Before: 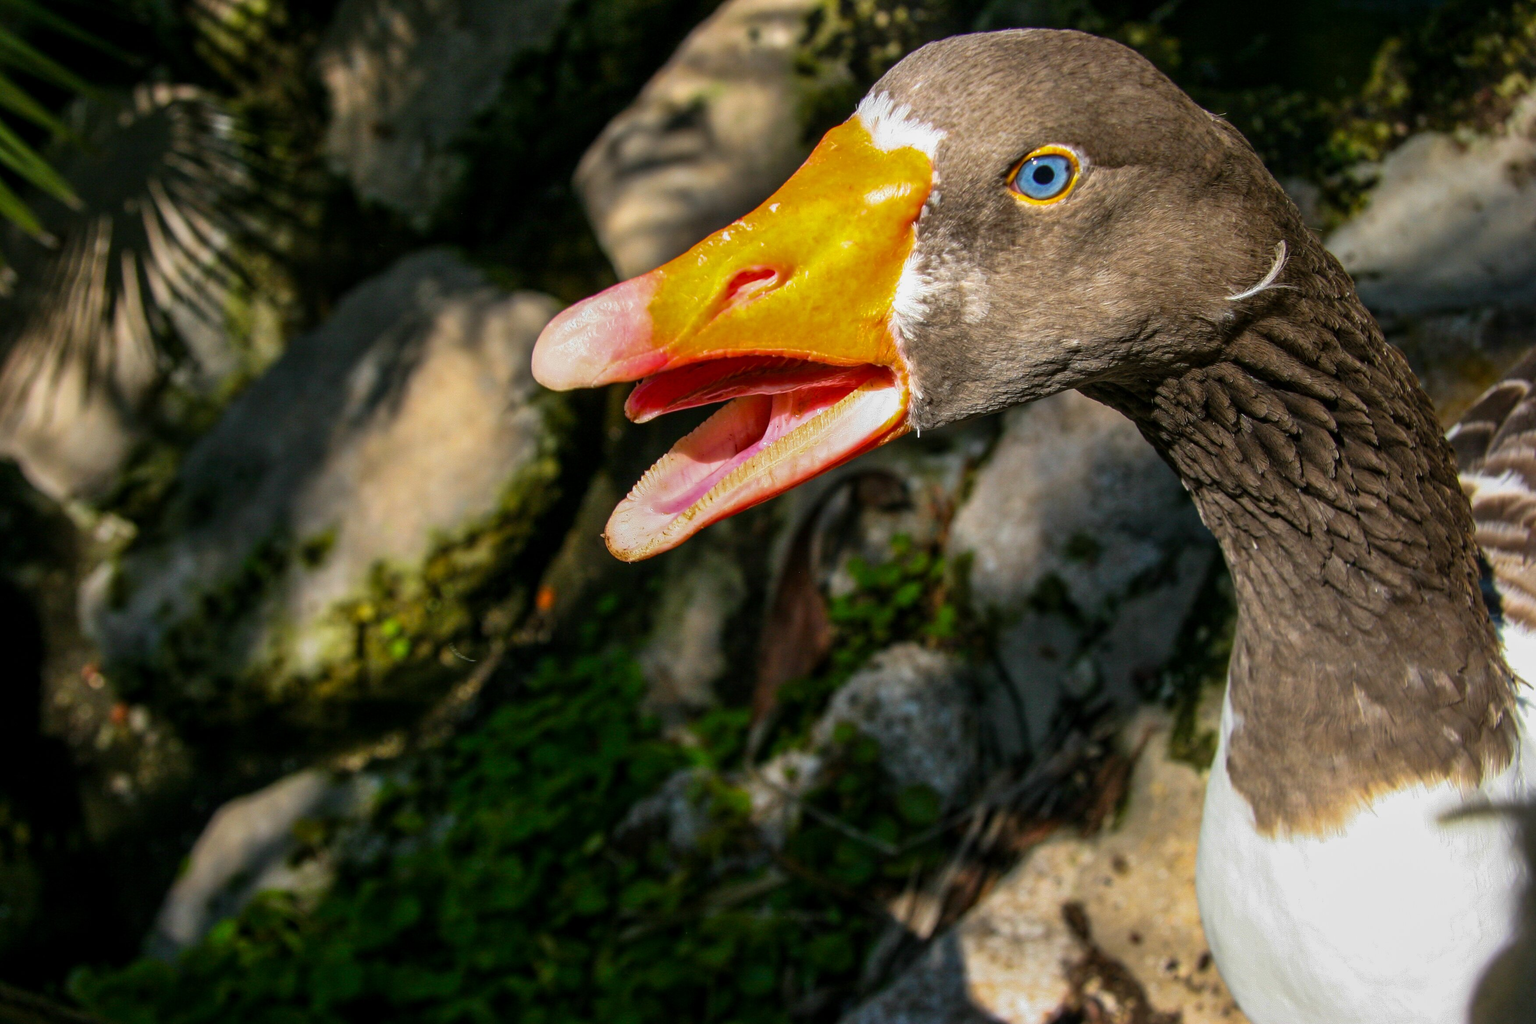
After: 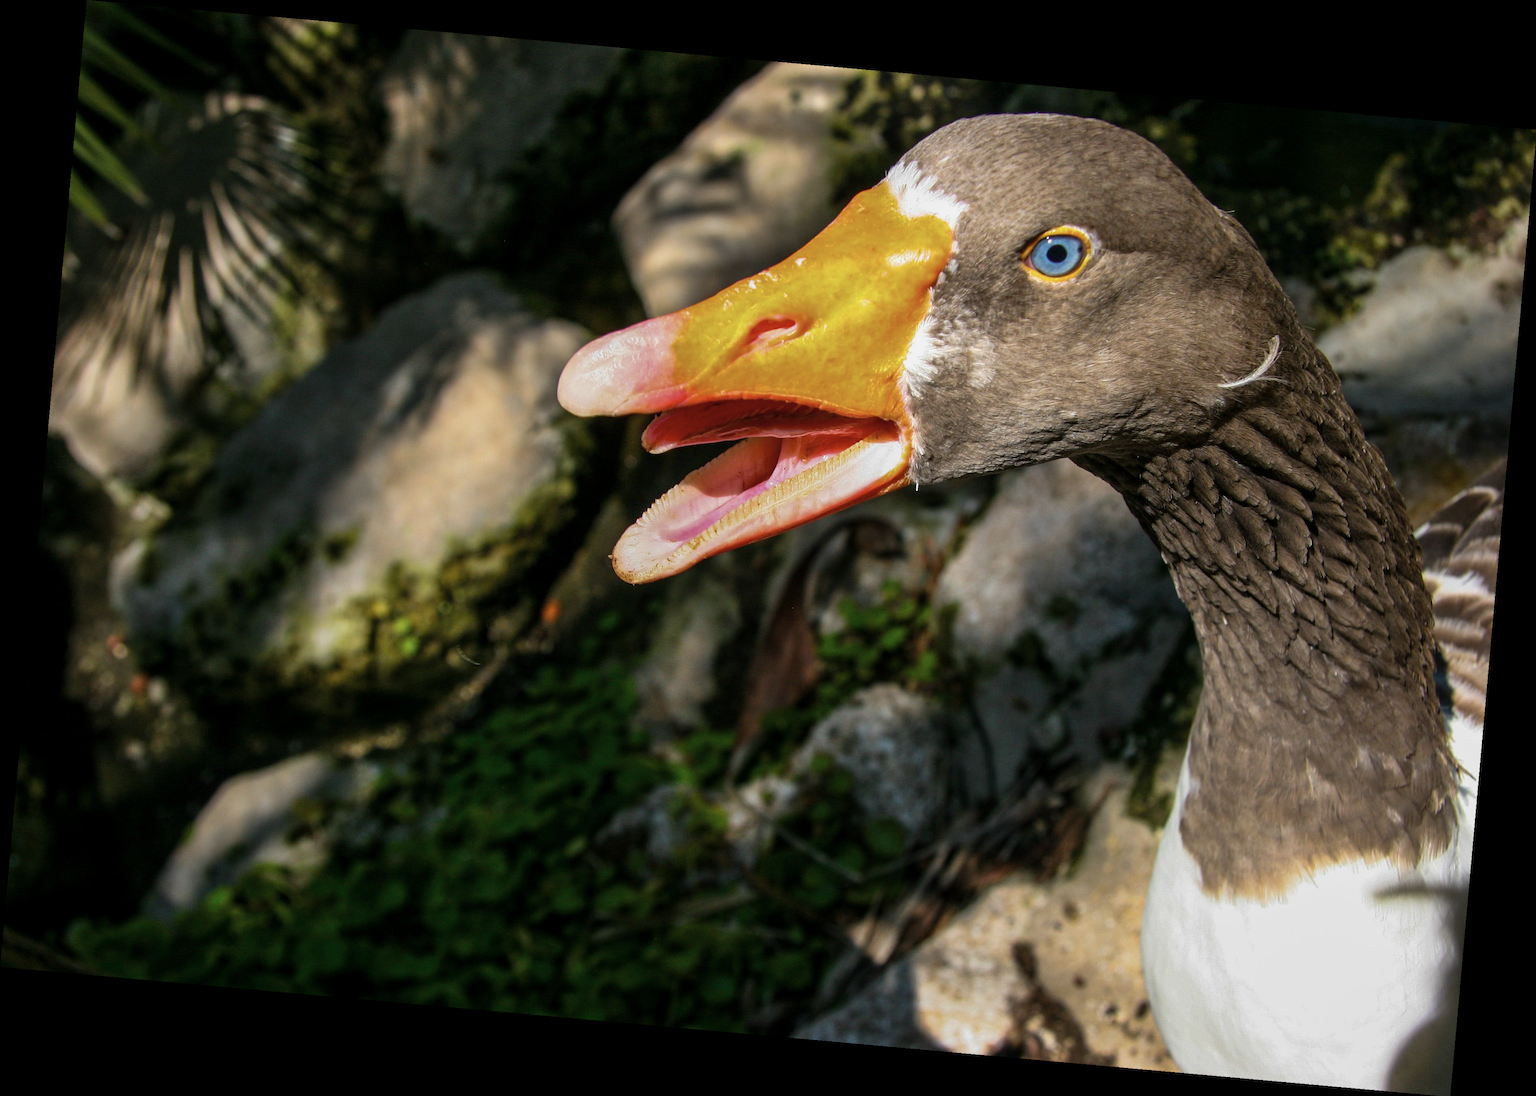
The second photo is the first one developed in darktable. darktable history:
contrast brightness saturation: saturation -0.17
rotate and perspective: rotation 5.12°, automatic cropping off
